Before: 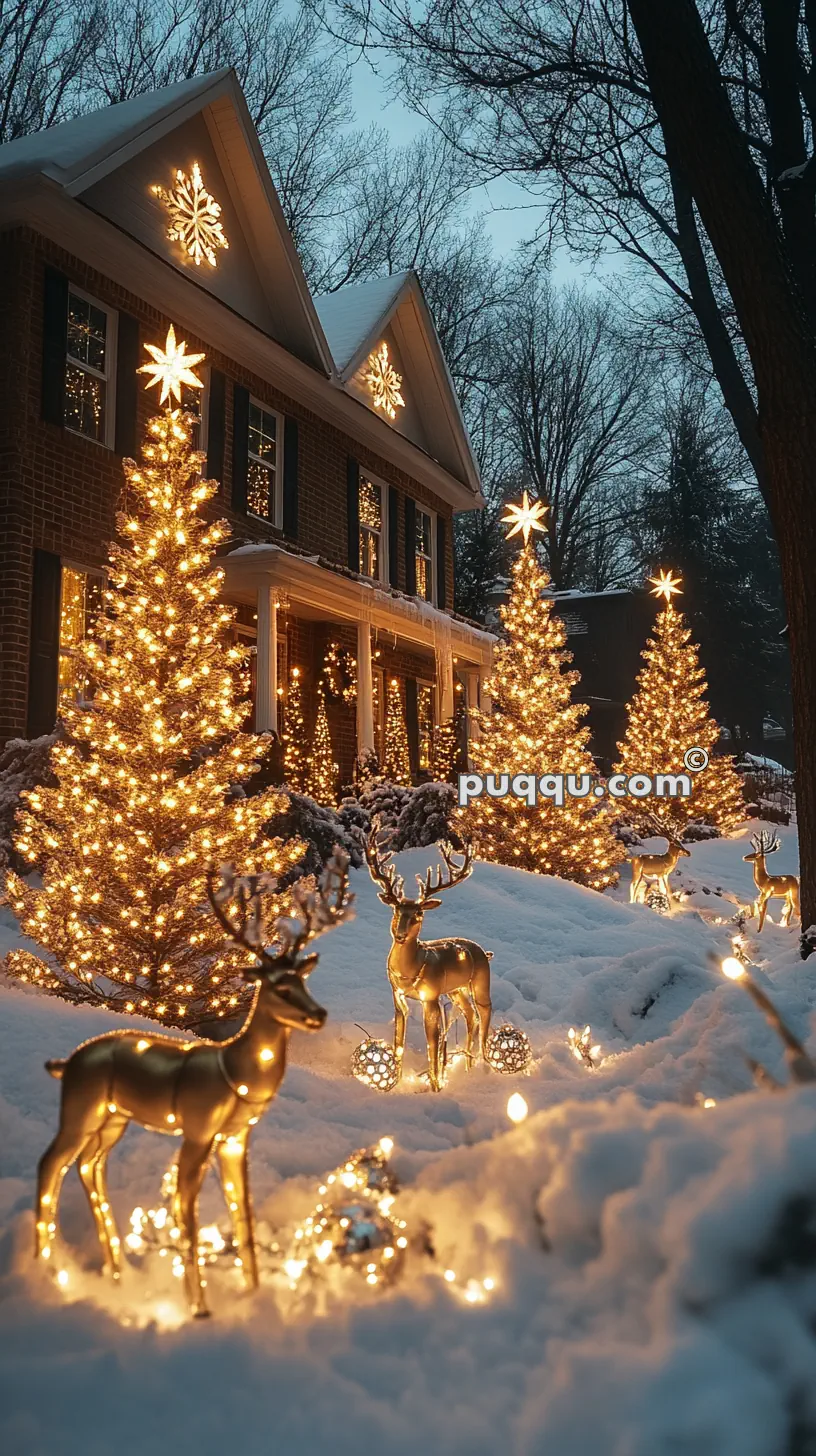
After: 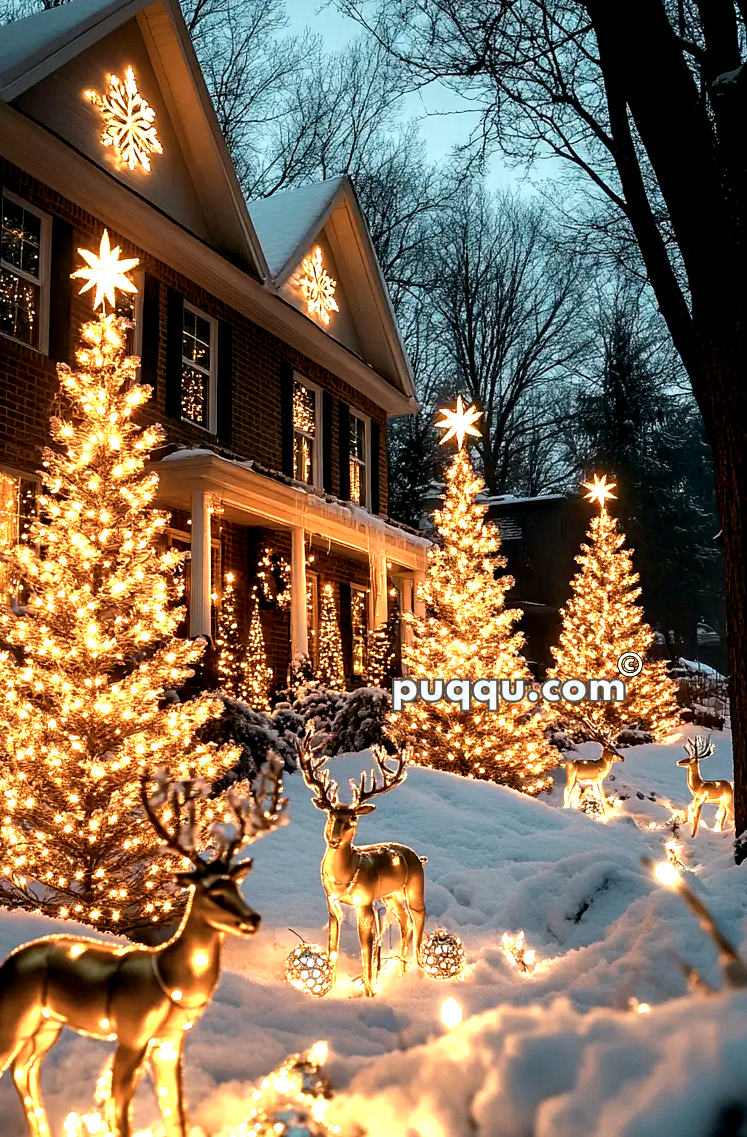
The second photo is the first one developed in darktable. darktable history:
color balance rgb: global offset › luminance -0.88%, perceptual saturation grading › global saturation 19.503%, global vibrance 20%
crop: left 8.123%, top 6.573%, bottom 15.268%
color zones: curves: ch0 [(0.018, 0.548) (0.224, 0.64) (0.425, 0.447) (0.675, 0.575) (0.732, 0.579)]; ch1 [(0.066, 0.487) (0.25, 0.5) (0.404, 0.43) (0.75, 0.421) (0.956, 0.421)]; ch2 [(0.044, 0.561) (0.215, 0.465) (0.399, 0.544) (0.465, 0.548) (0.614, 0.447) (0.724, 0.43) (0.882, 0.623) (0.956, 0.632)]
contrast equalizer: octaves 7, y [[0.6 ×6], [0.55 ×6], [0 ×6], [0 ×6], [0 ×6]], mix 0.318
exposure: exposure 0.203 EV, compensate exposure bias true, compensate highlight preservation false
